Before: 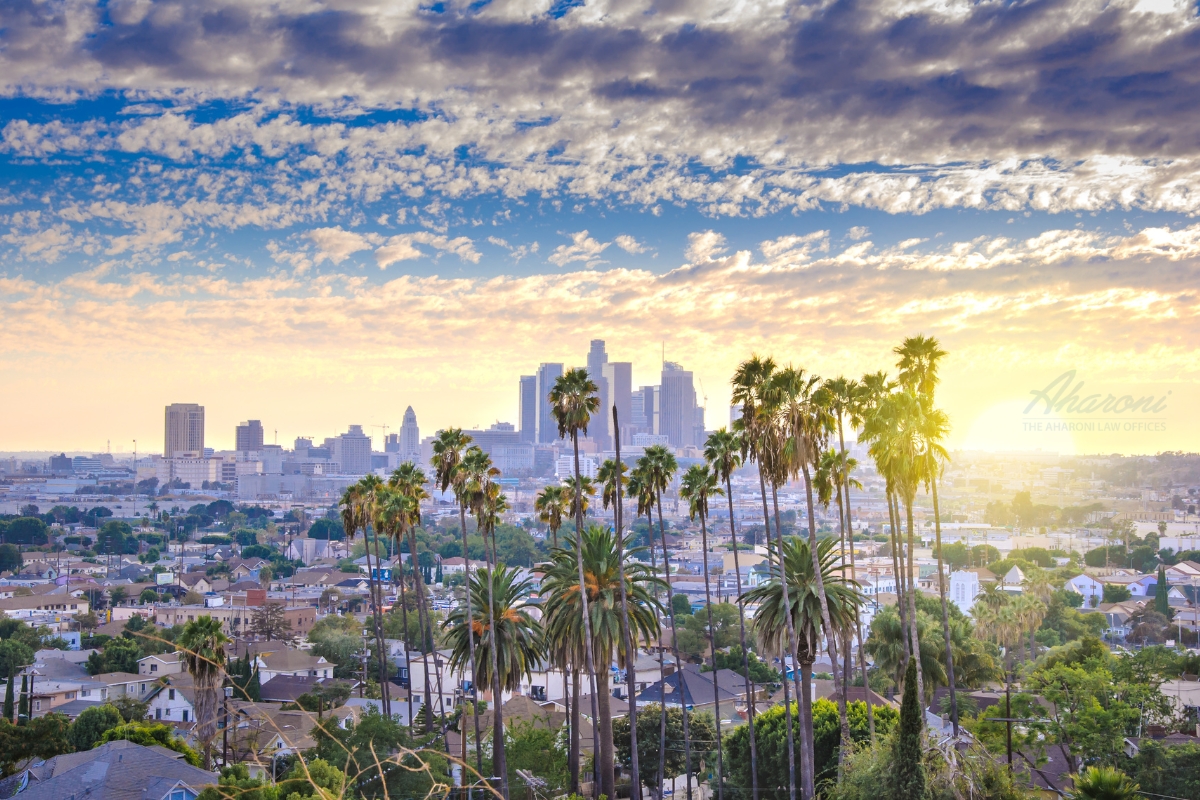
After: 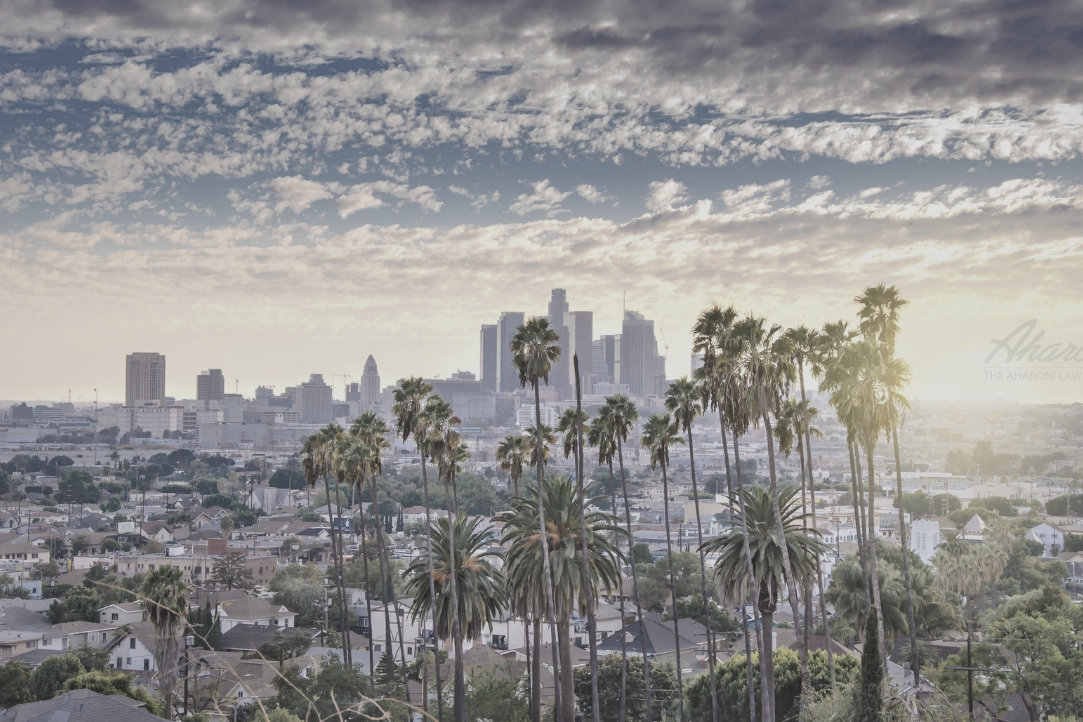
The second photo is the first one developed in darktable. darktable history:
contrast brightness saturation: contrast -0.26, saturation -0.43
crop: left 3.305%, top 6.436%, right 6.389%, bottom 3.258%
color zones: curves: ch1 [(0, 0.292) (0.001, 0.292) (0.2, 0.264) (0.4, 0.248) (0.6, 0.248) (0.8, 0.264) (0.999, 0.292) (1, 0.292)]
local contrast: mode bilateral grid, contrast 20, coarseness 50, detail 120%, midtone range 0.2
